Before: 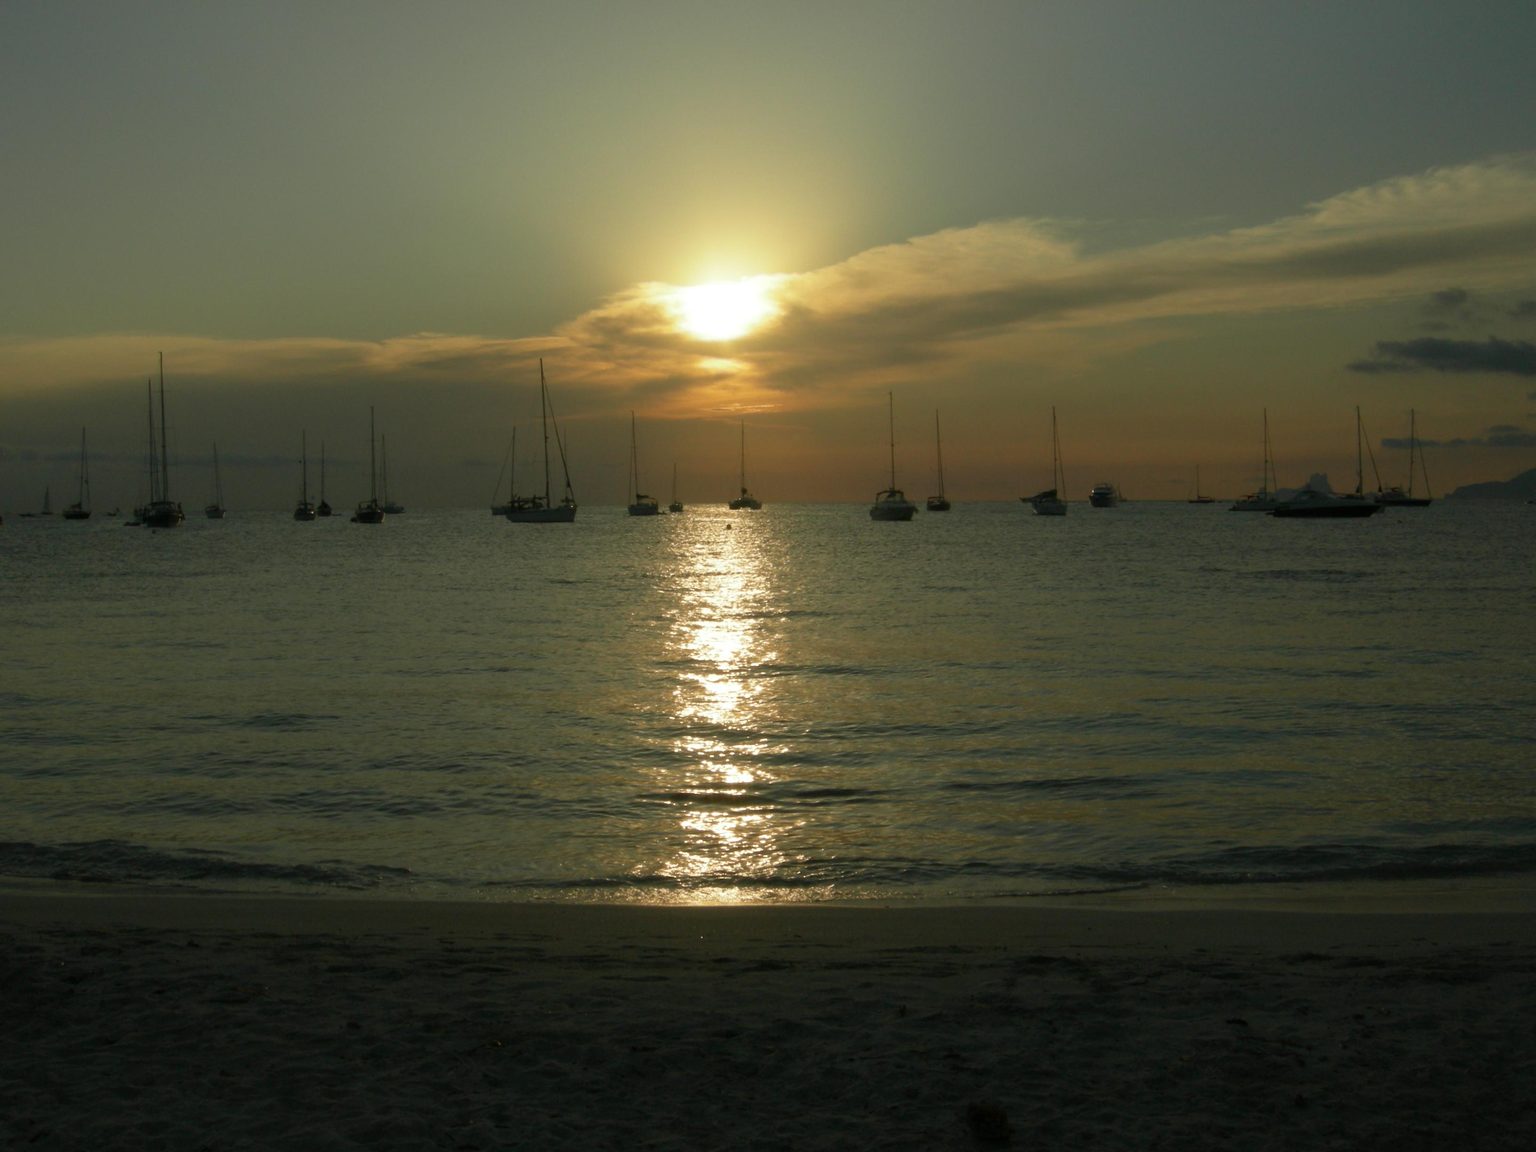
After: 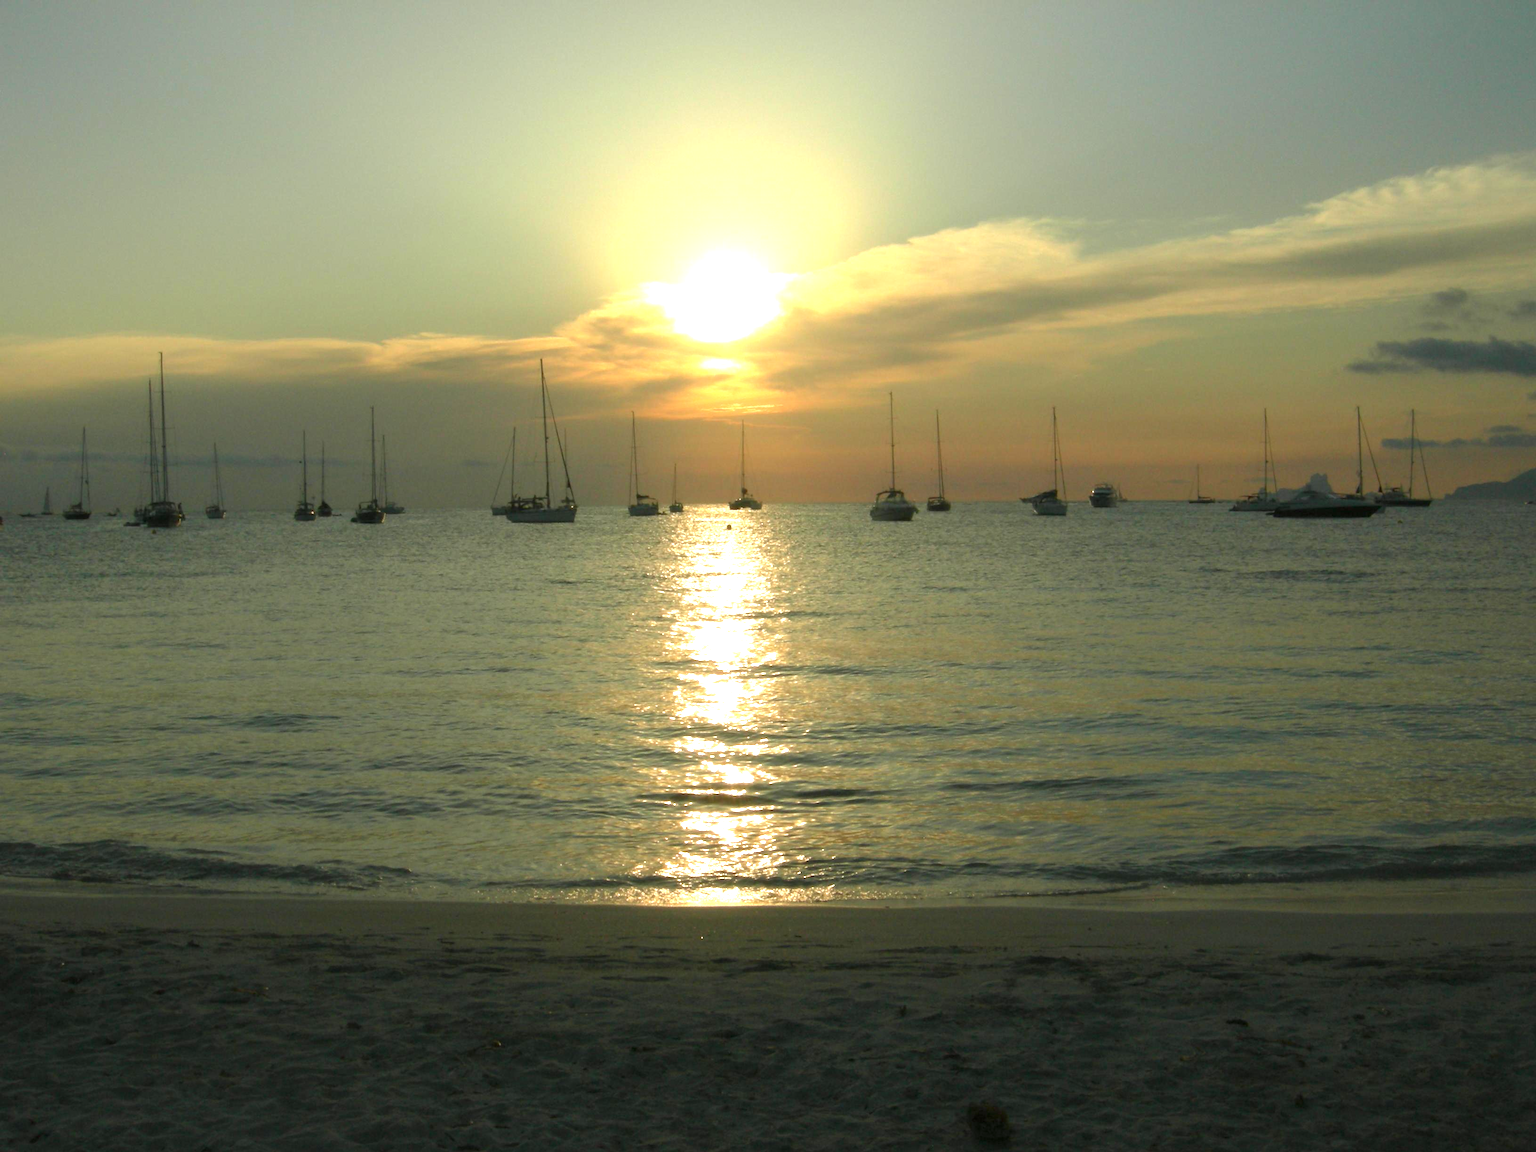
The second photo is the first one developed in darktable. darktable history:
exposure: black level correction 0, exposure 1.412 EV, compensate exposure bias true, compensate highlight preservation false
